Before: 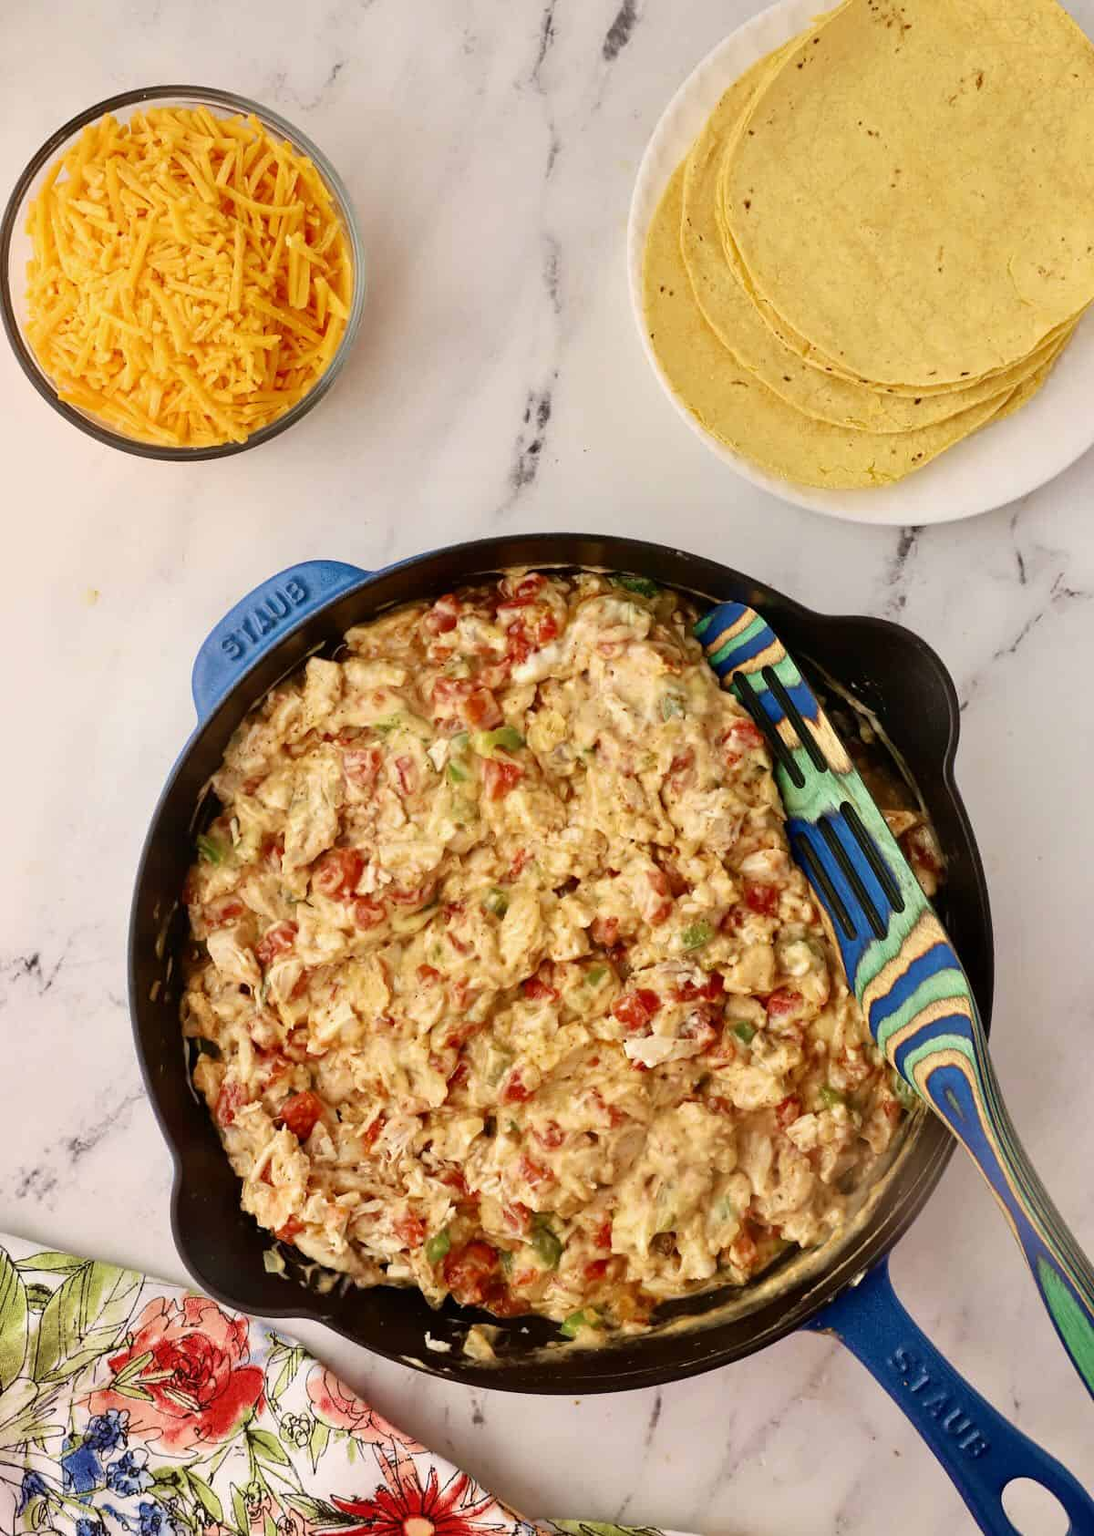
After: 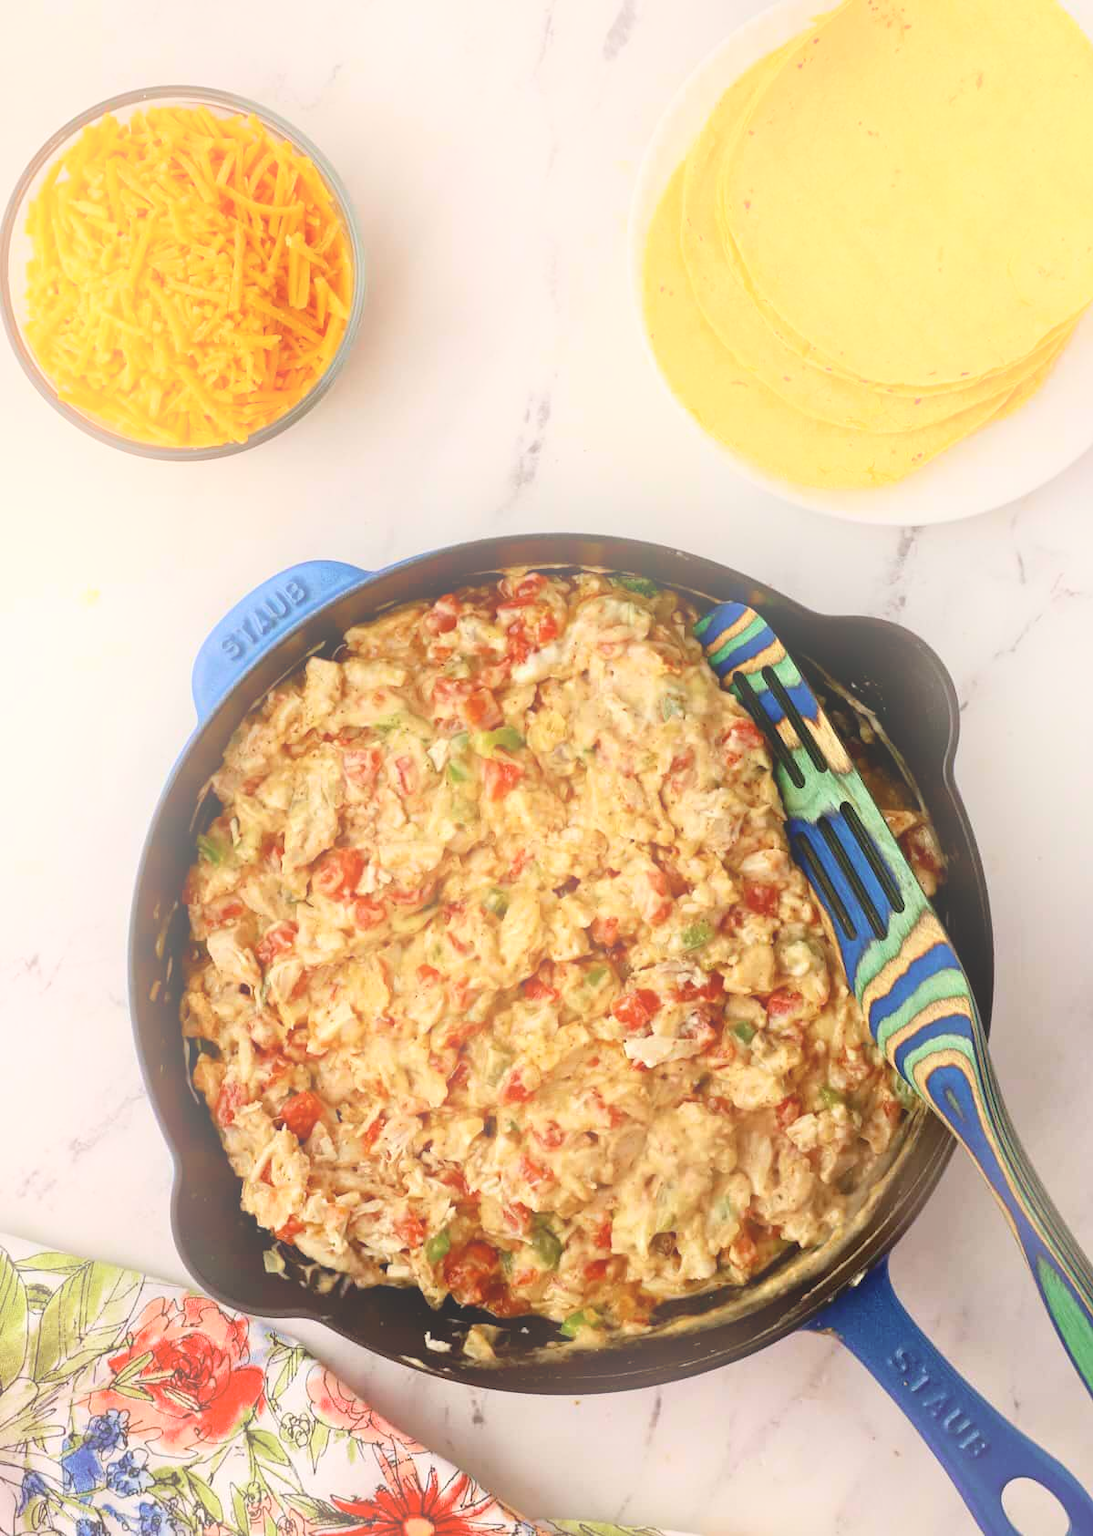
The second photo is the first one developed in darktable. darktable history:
tone equalizer: on, module defaults
bloom: threshold 82.5%, strength 16.25%
